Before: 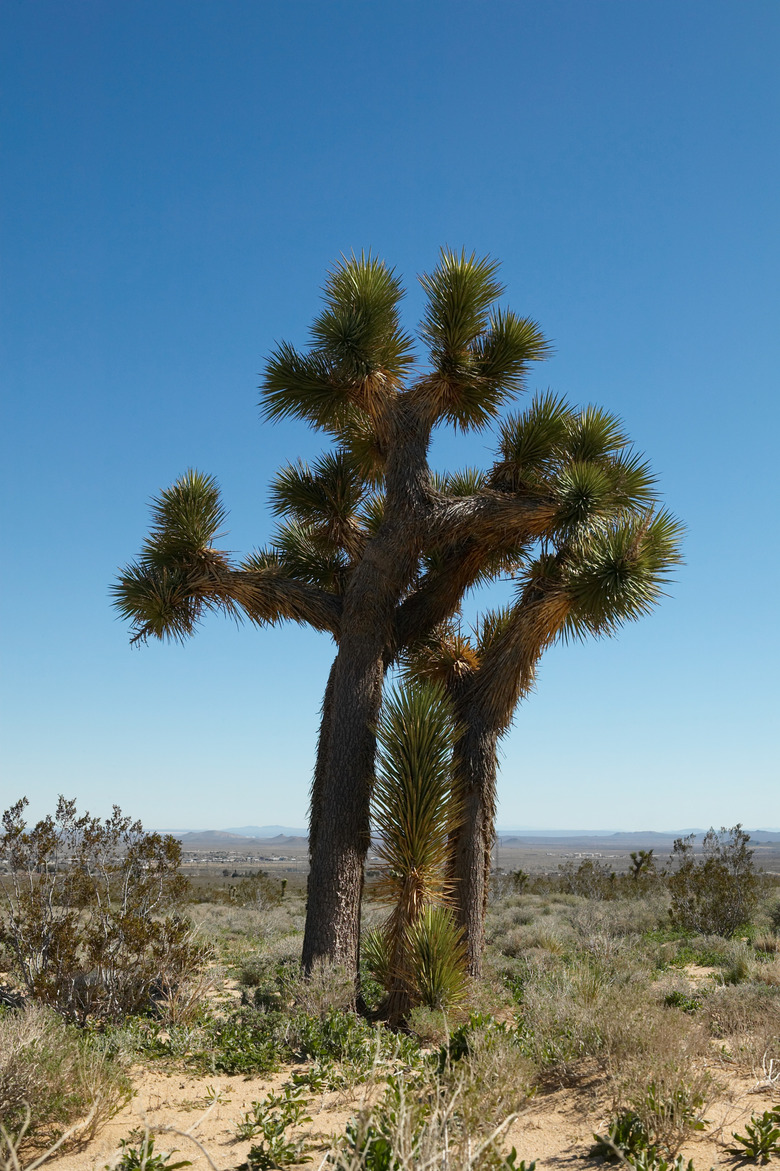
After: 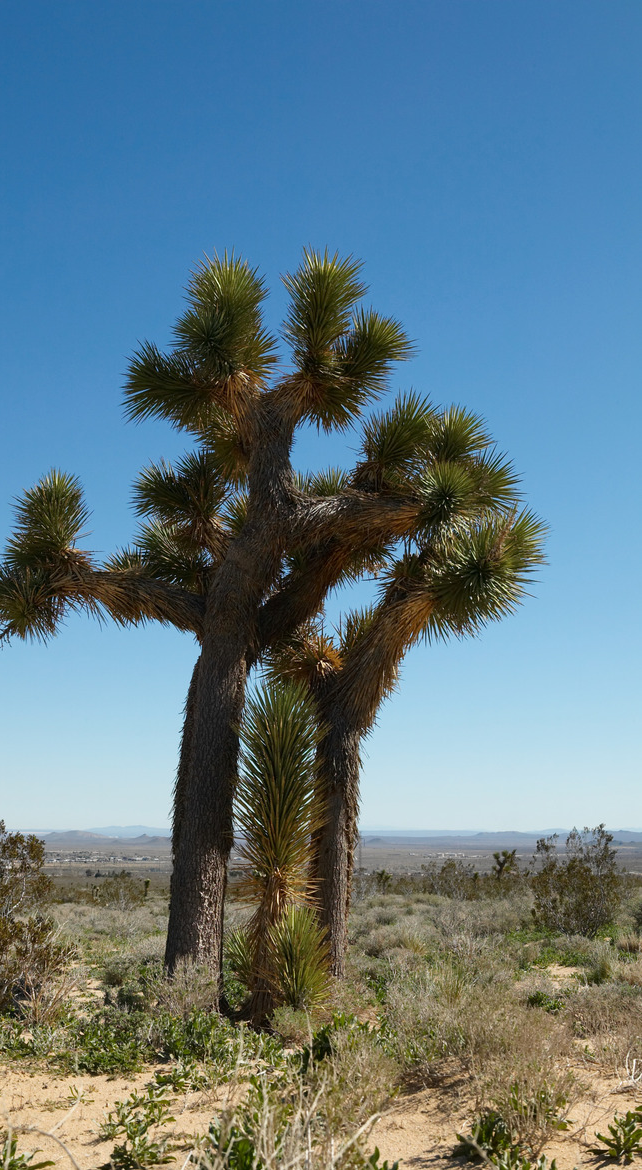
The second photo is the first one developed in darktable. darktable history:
crop: left 17.582%, bottom 0.031%
contrast brightness saturation: contrast 0.05
